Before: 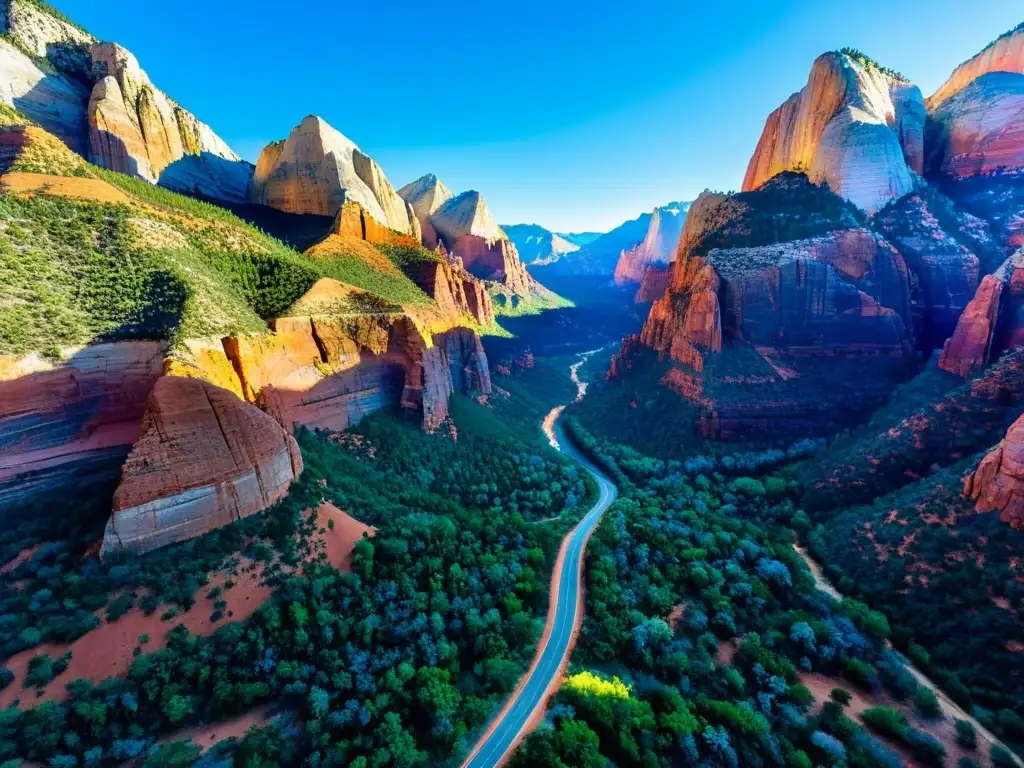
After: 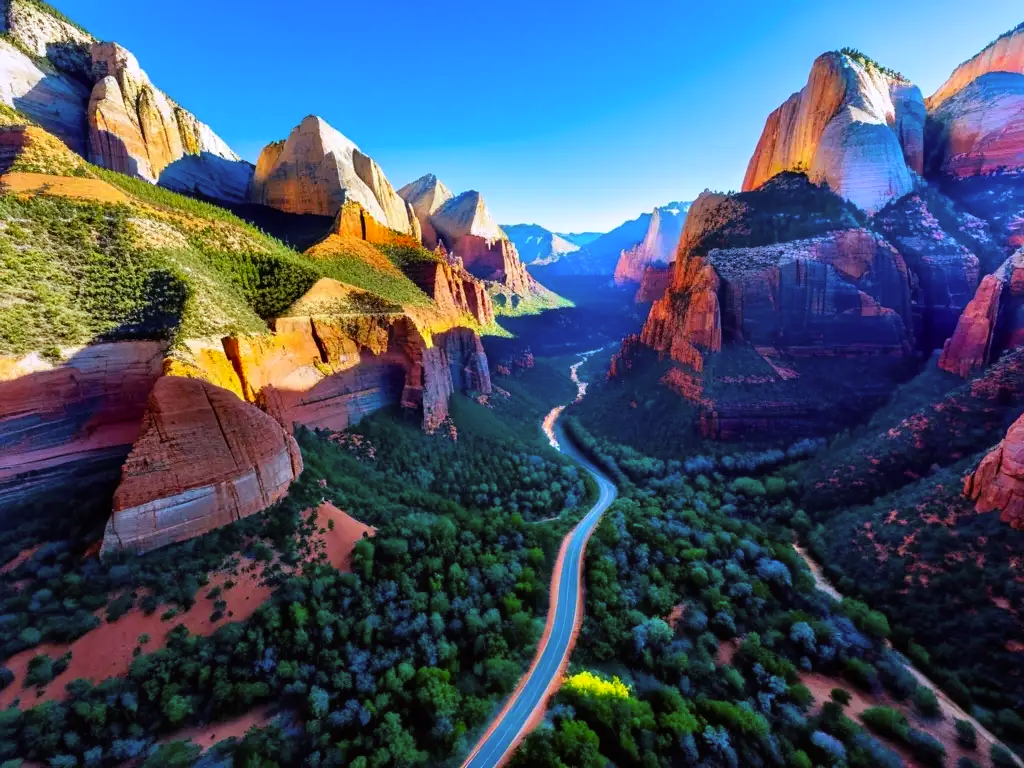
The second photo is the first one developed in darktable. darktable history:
white balance: red 1.004, blue 1.096
rgb levels: mode RGB, independent channels, levels [[0, 0.5, 1], [0, 0.521, 1], [0, 0.536, 1]]
